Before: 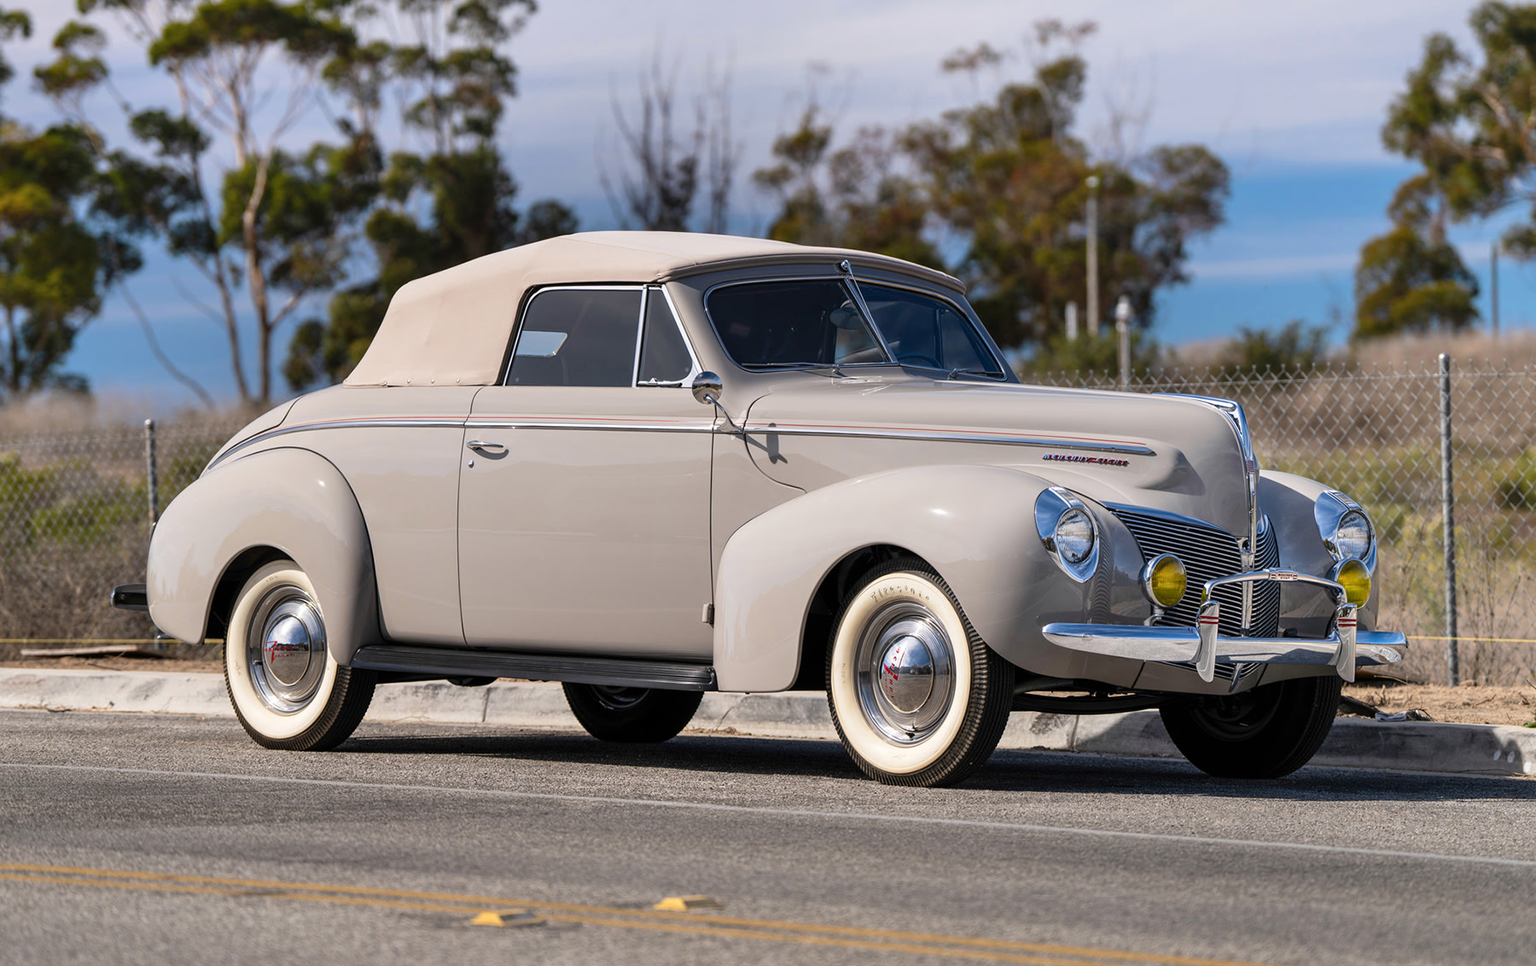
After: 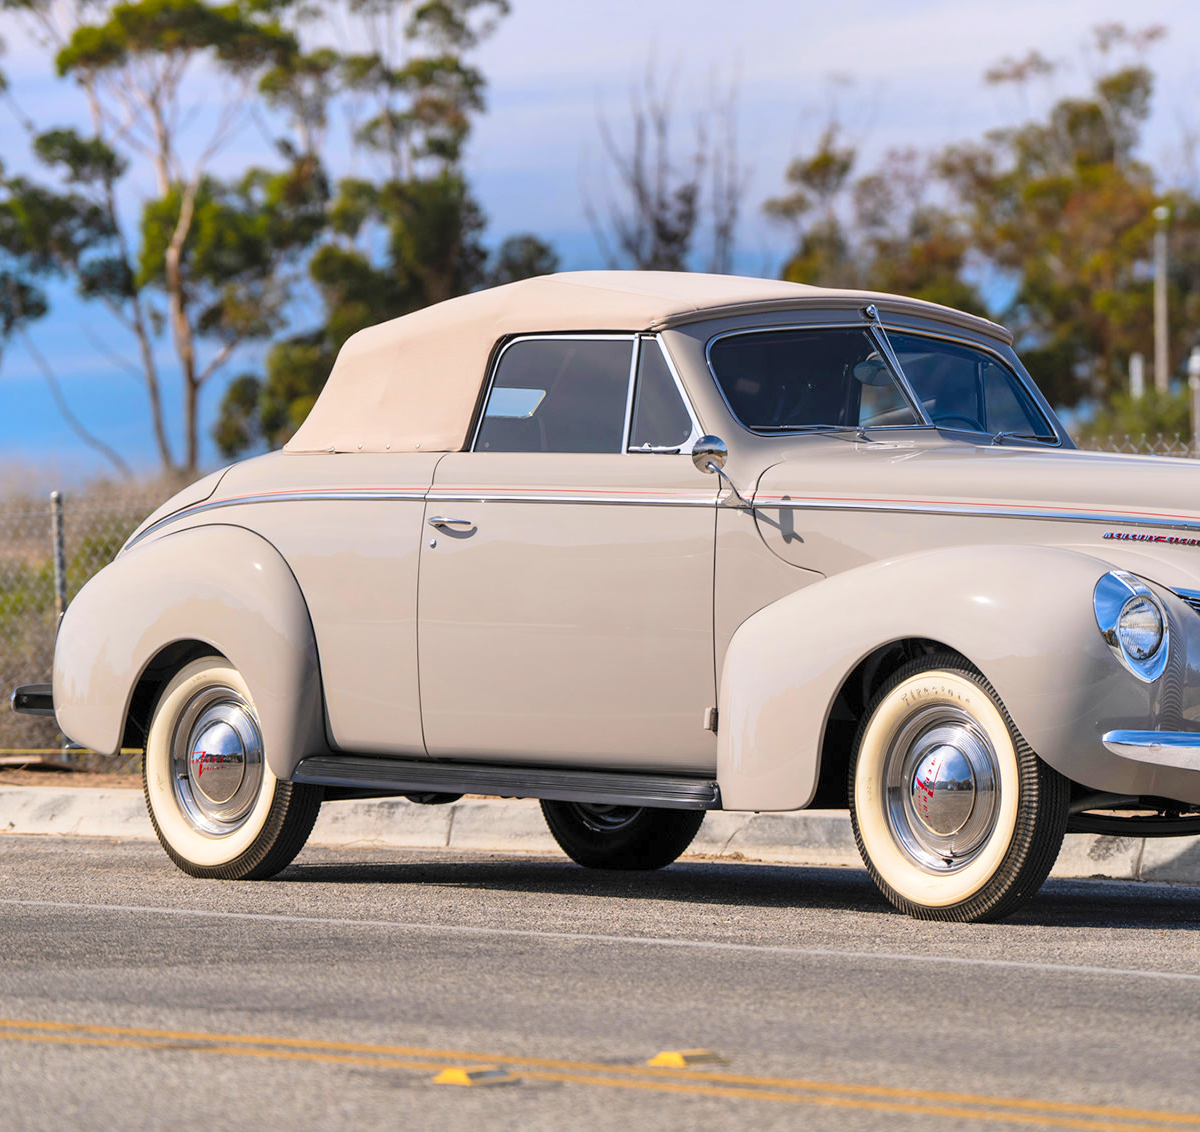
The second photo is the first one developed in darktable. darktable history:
crop and rotate: left 6.617%, right 26.717%
contrast brightness saturation: contrast 0.07, brightness 0.18, saturation 0.4
